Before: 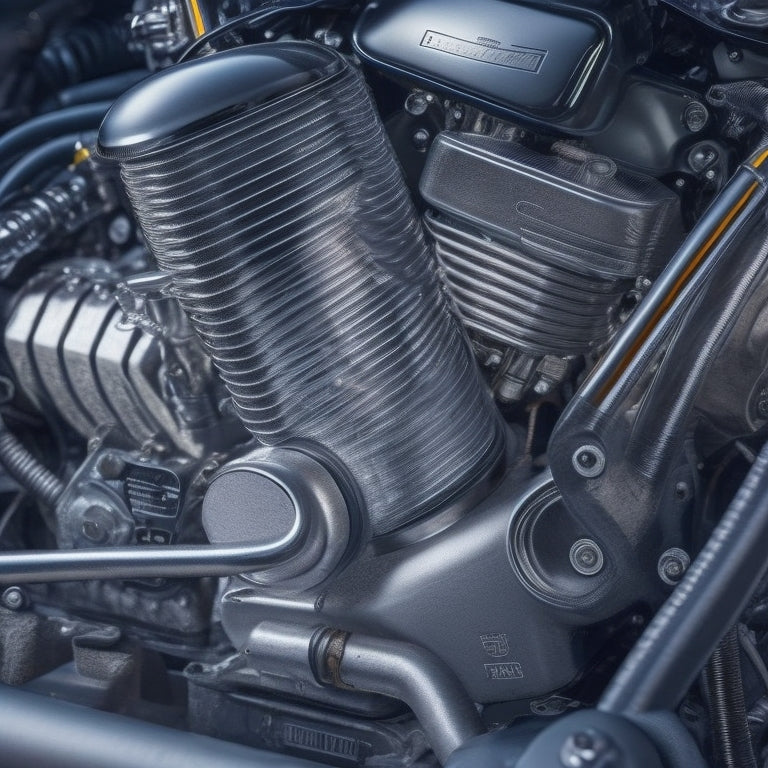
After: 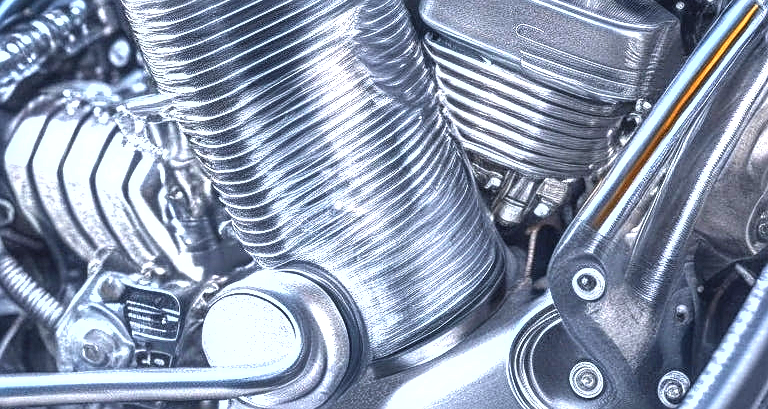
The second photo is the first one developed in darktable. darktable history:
sharpen: on, module defaults
local contrast: on, module defaults
crop and rotate: top 23.147%, bottom 23.487%
exposure: black level correction 0, exposure 1.001 EV, compensate highlight preservation false
levels: levels [0.012, 0.367, 0.697]
shadows and highlights: soften with gaussian
